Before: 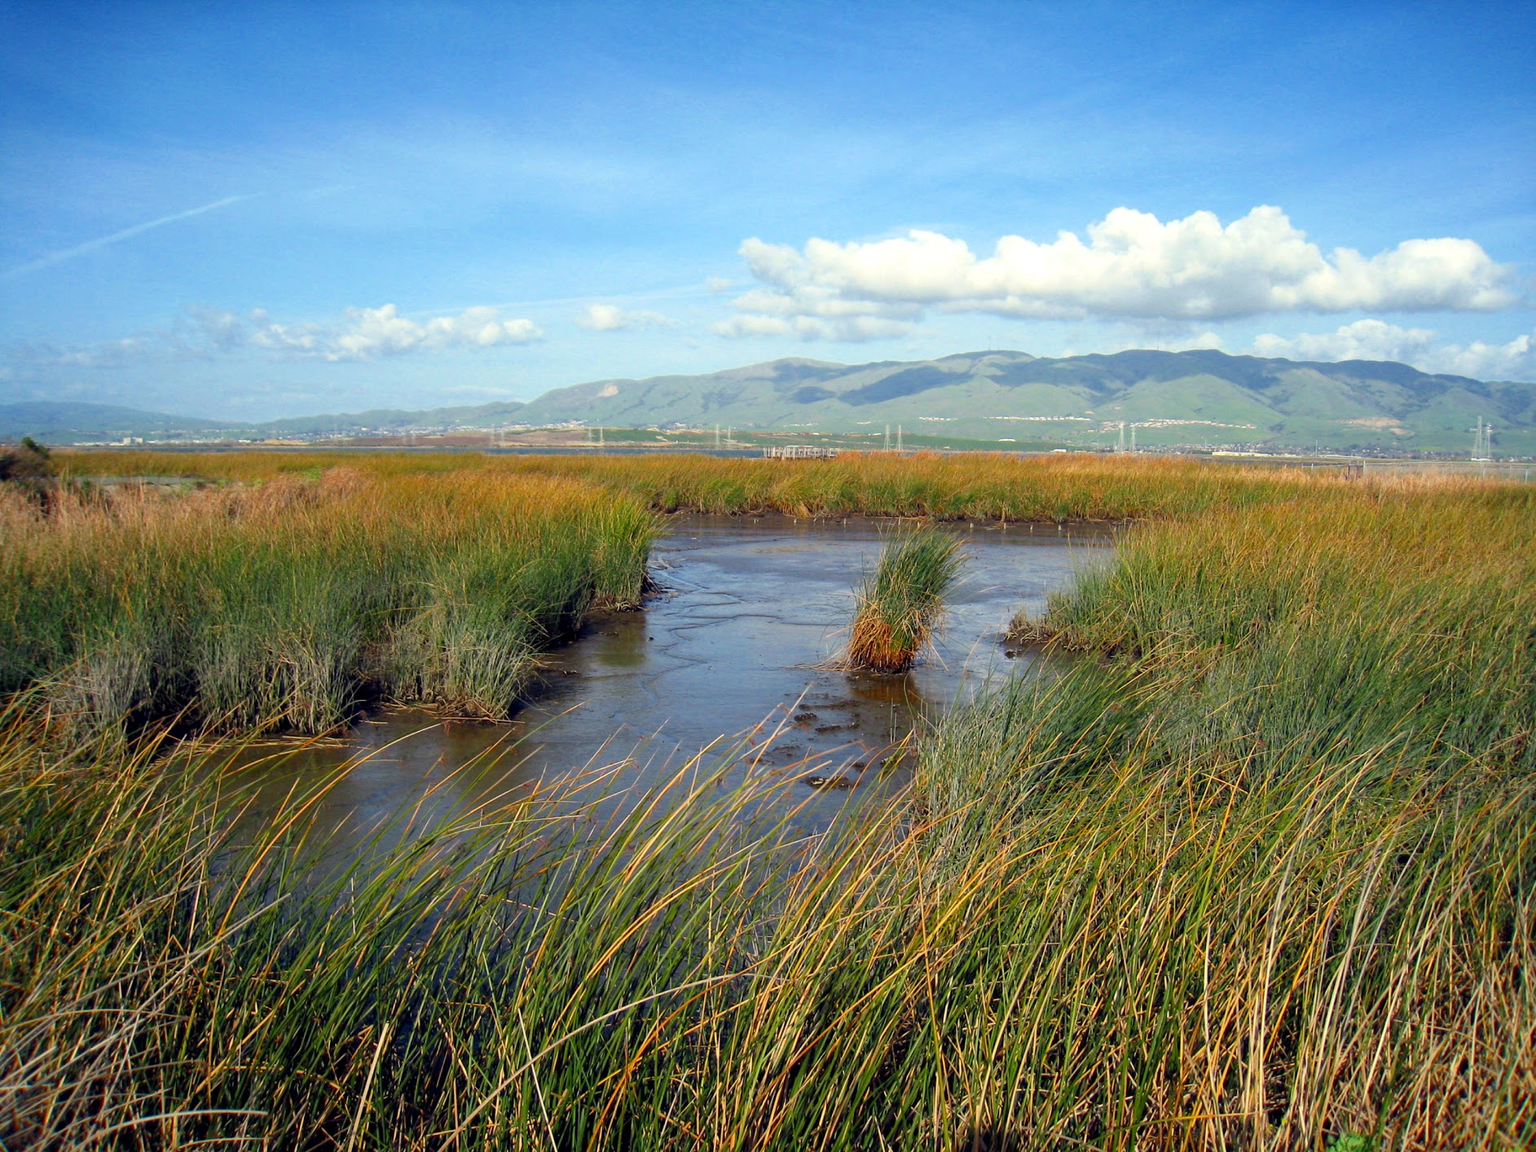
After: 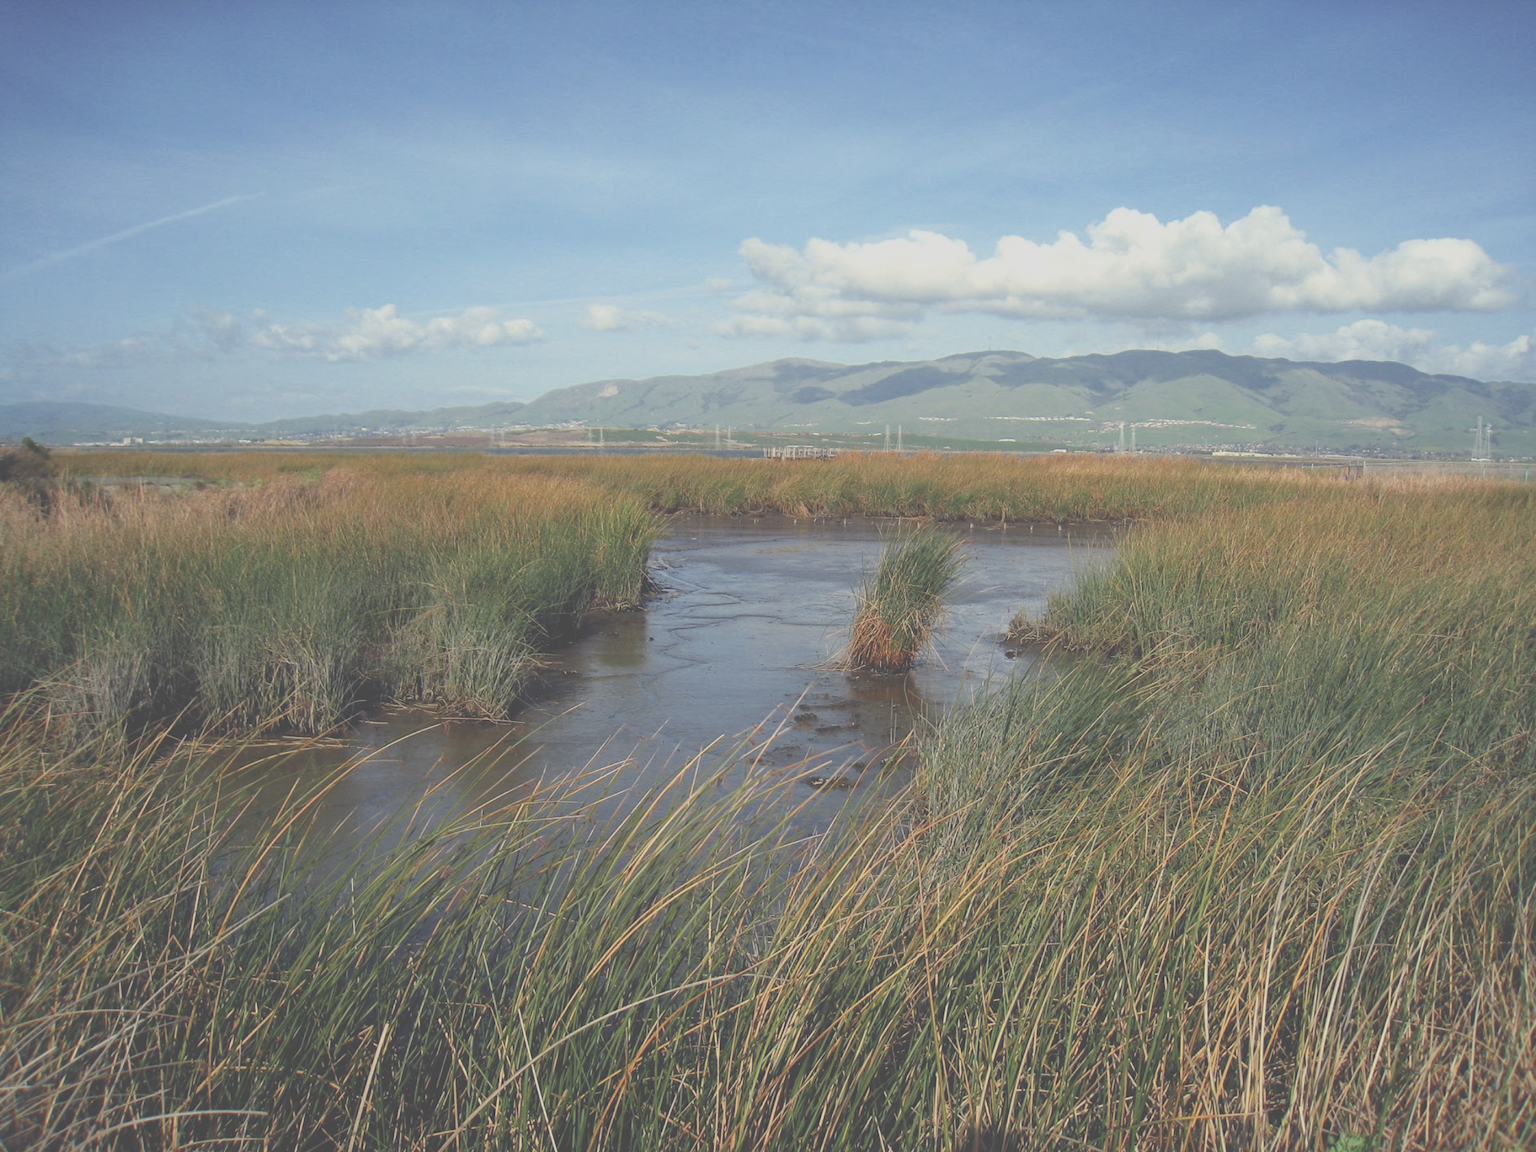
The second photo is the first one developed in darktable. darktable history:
contrast brightness saturation: contrast -0.26, saturation -0.43
exposure: black level correction -0.041, exposure 0.064 EV, compensate highlight preservation false
